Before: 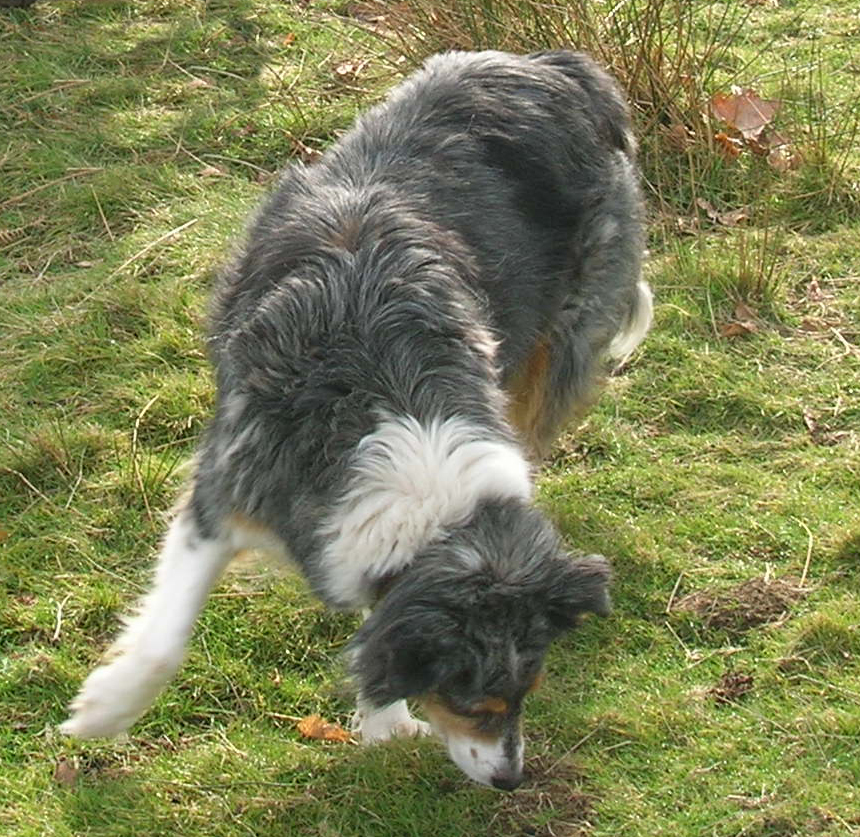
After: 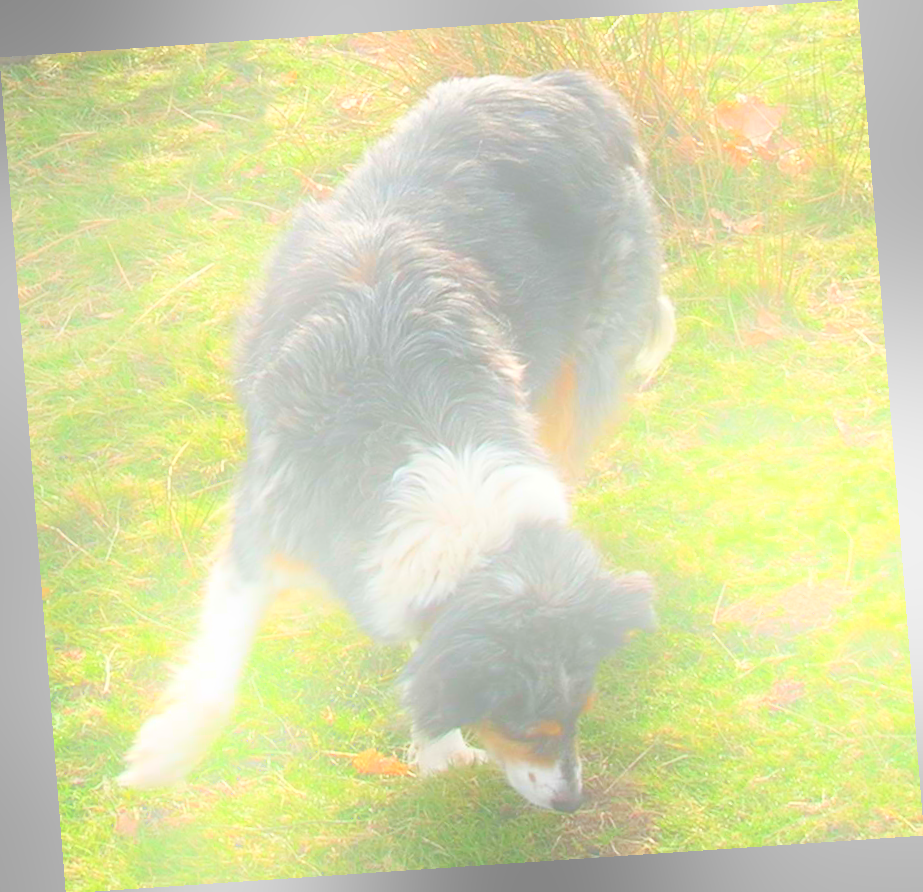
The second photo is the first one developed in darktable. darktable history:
contrast brightness saturation: contrast 0.12, brightness -0.12, saturation 0.2
bloom: size 25%, threshold 5%, strength 90%
rotate and perspective: rotation -4.2°, shear 0.006, automatic cropping off
